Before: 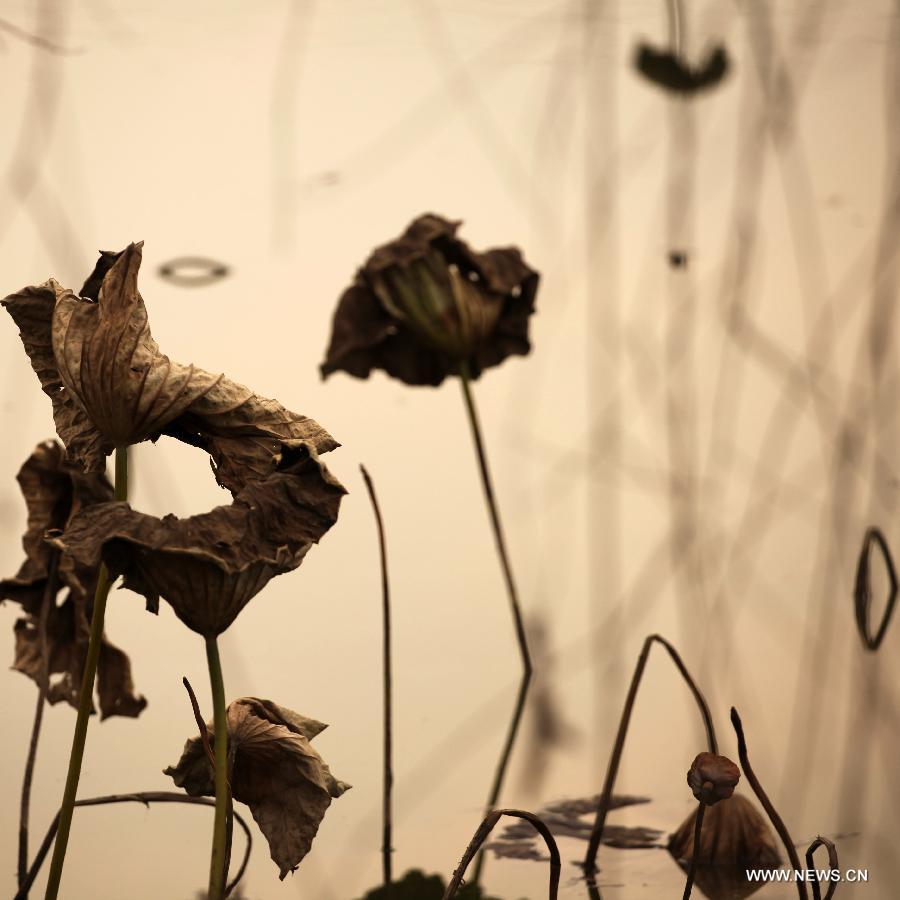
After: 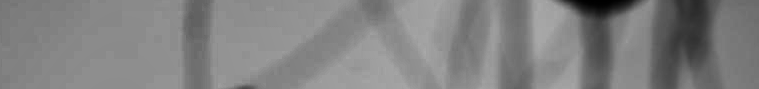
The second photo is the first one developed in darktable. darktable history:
shadows and highlights: shadows 20.91, highlights -82.73, soften with gaussian
crop and rotate: left 9.644%, top 9.491%, right 6.021%, bottom 80.509%
contrast brightness saturation: contrast 0.02, brightness -1, saturation -1
